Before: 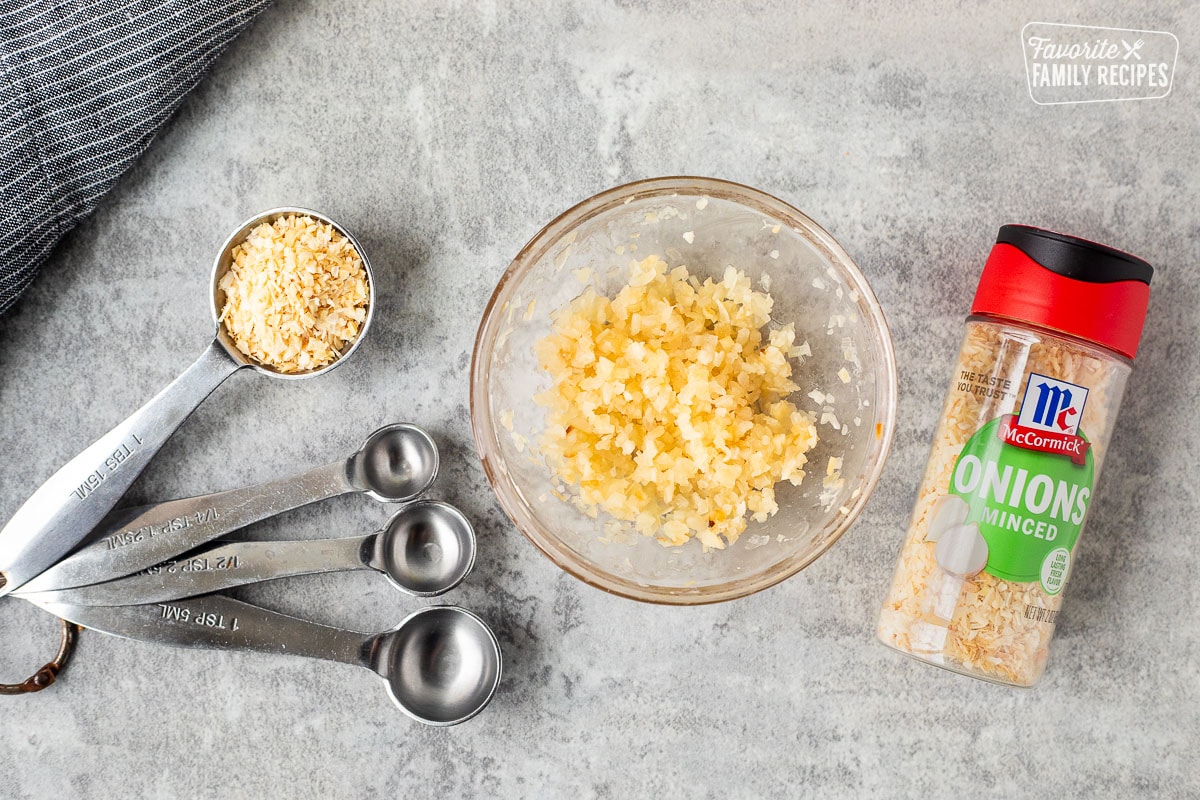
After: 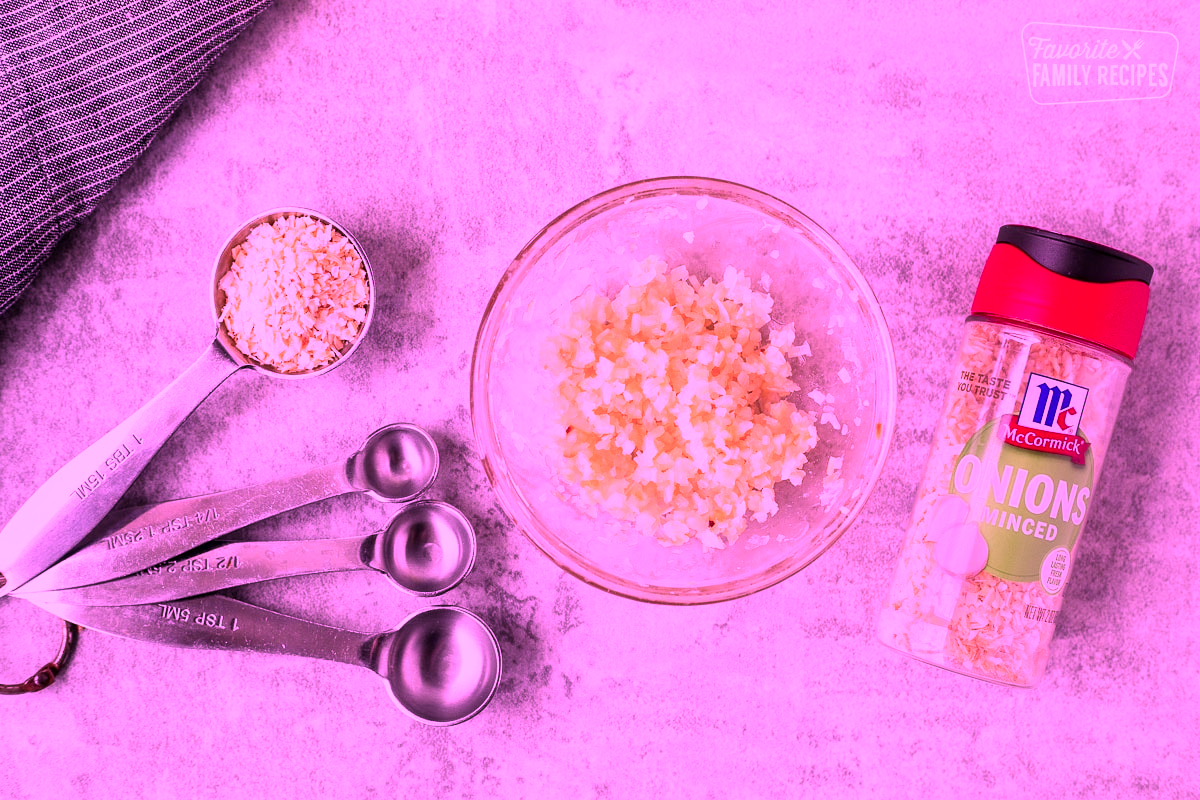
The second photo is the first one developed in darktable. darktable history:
color calibration: illuminant custom, x 0.261, y 0.521, temperature 7046.15 K
